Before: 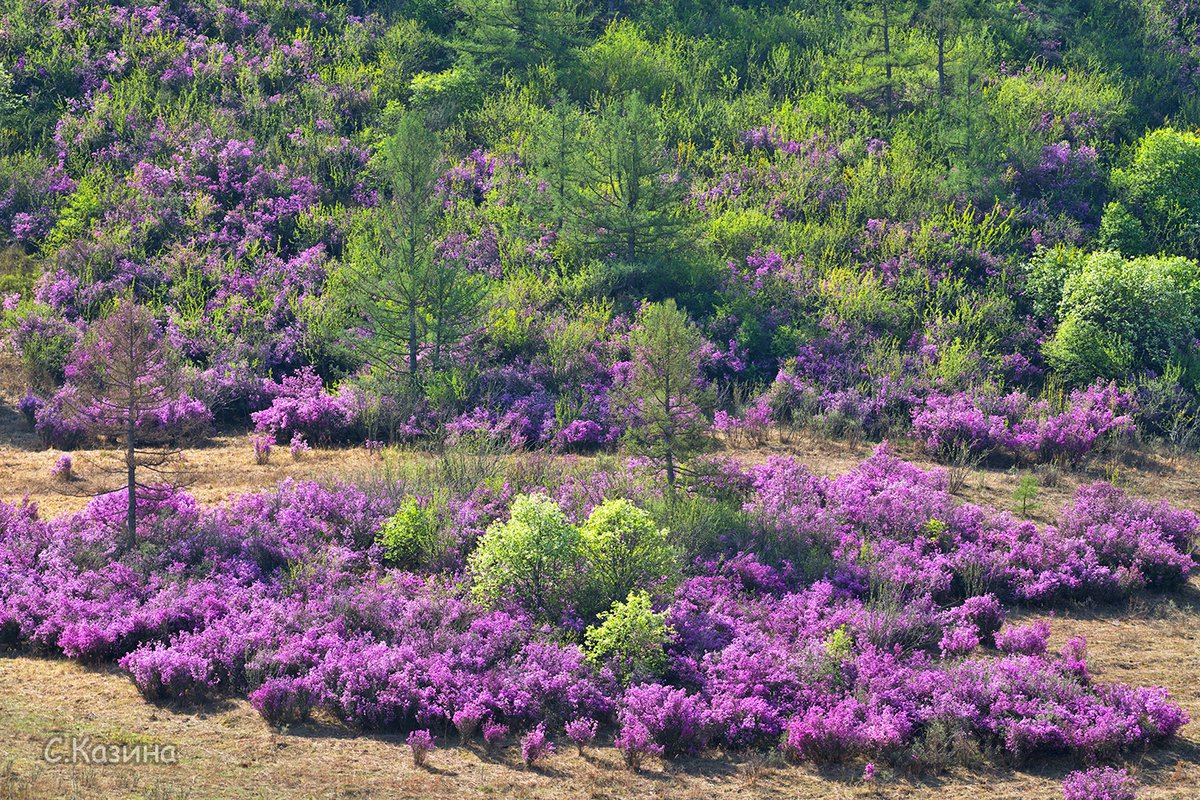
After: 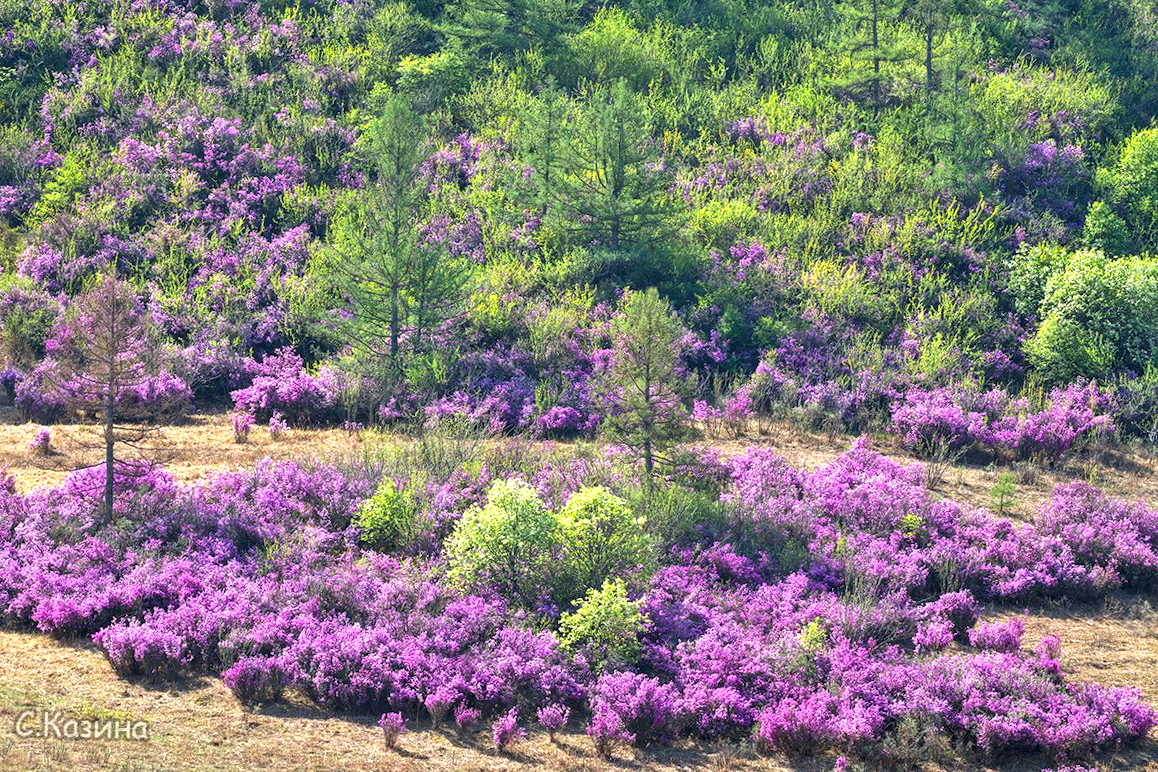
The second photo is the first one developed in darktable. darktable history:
crop and rotate: angle -1.39°
exposure: exposure 0.472 EV, compensate highlight preservation false
local contrast: on, module defaults
